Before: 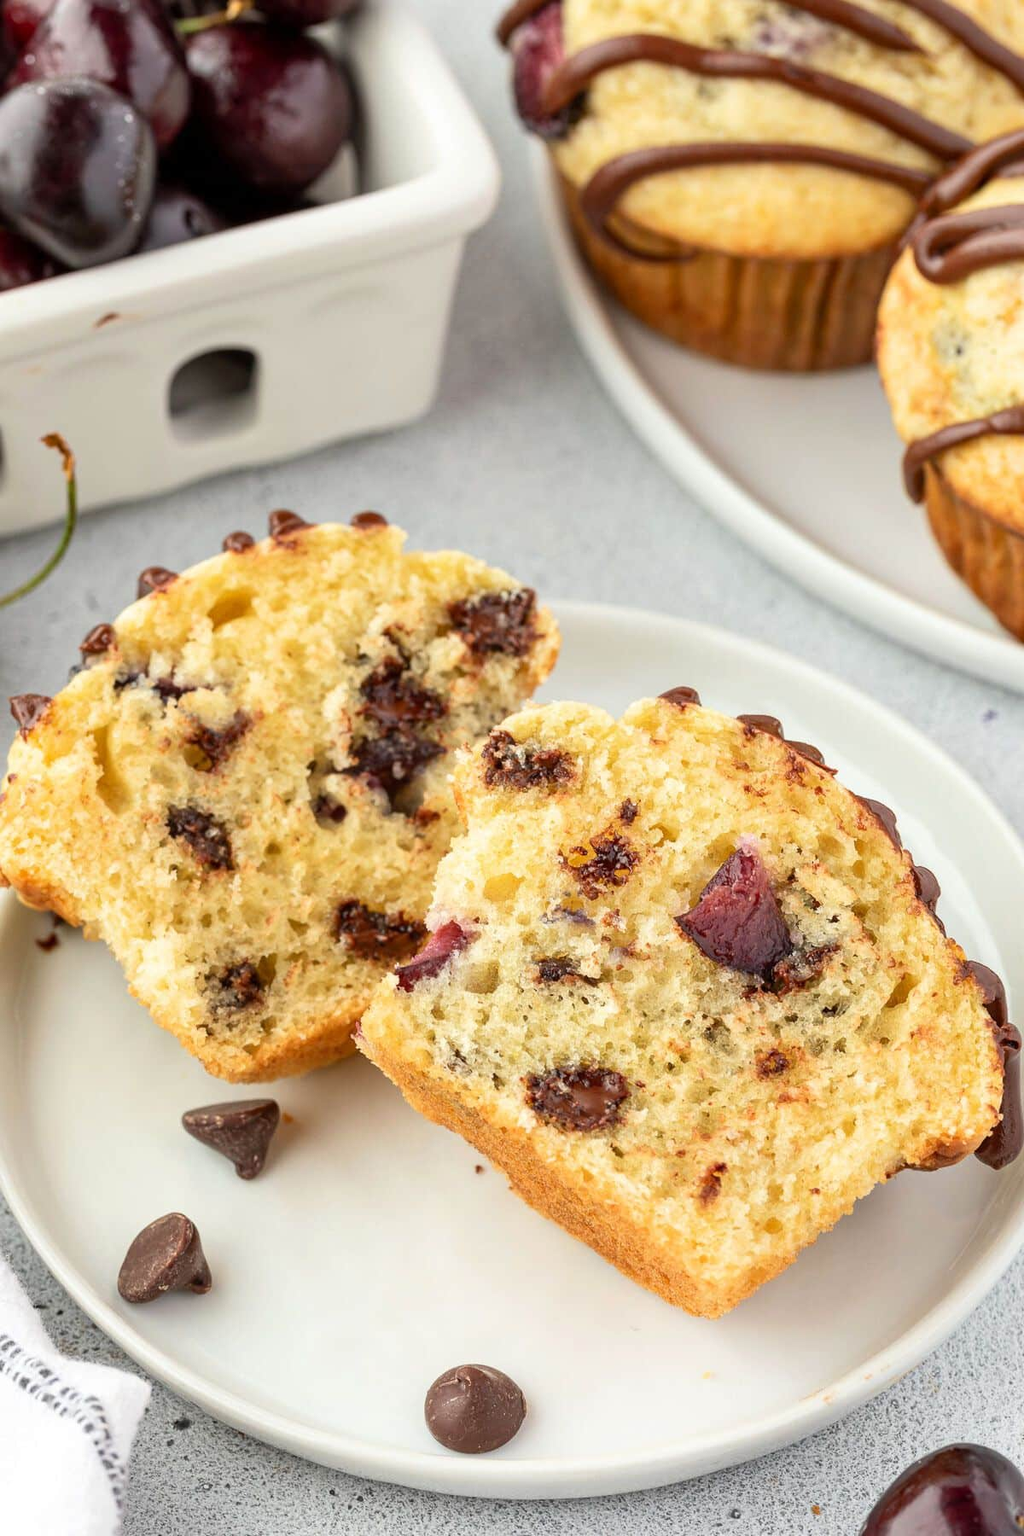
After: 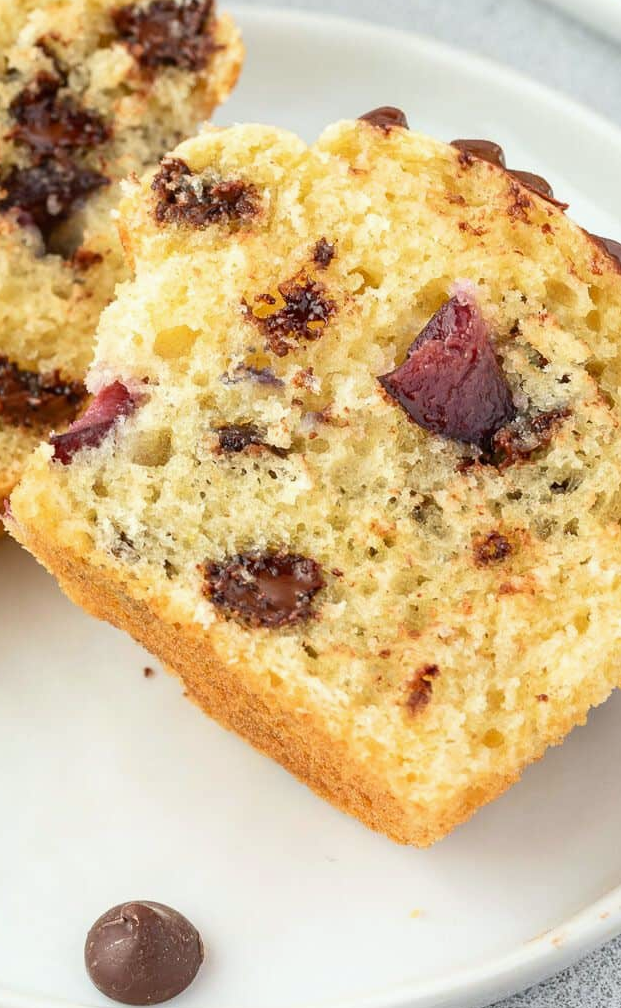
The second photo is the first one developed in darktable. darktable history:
crop: left 34.479%, top 38.822%, right 13.718%, bottom 5.172%
white balance: red 0.986, blue 1.01
